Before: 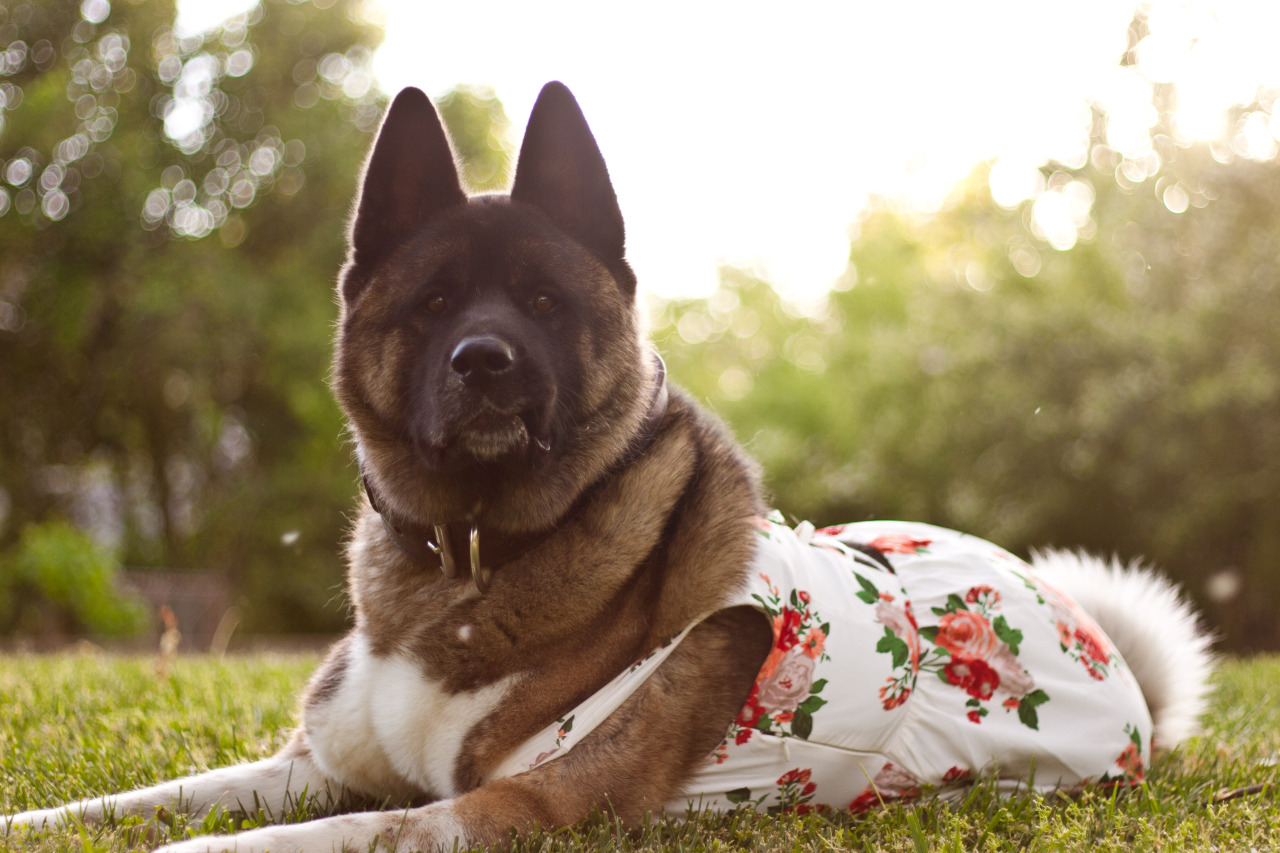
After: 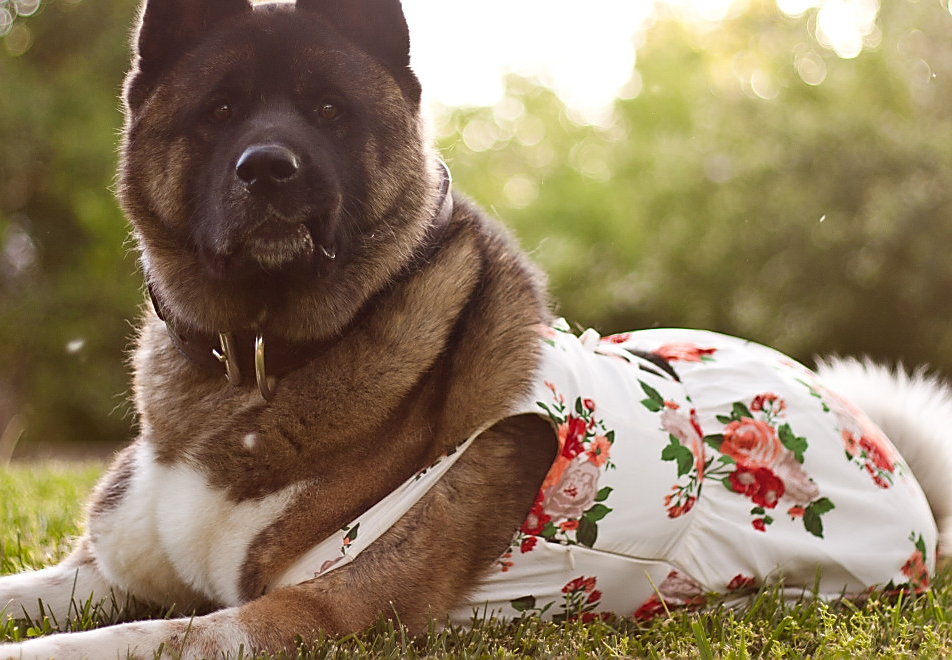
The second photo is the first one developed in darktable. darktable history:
crop: left 16.824%, top 22.588%, right 8.755%
sharpen: radius 1.373, amount 1.245, threshold 0.785
contrast equalizer: y [[0.5 ×6], [0.5 ×6], [0.5, 0.5, 0.501, 0.545, 0.707, 0.863], [0 ×6], [0 ×6]]
